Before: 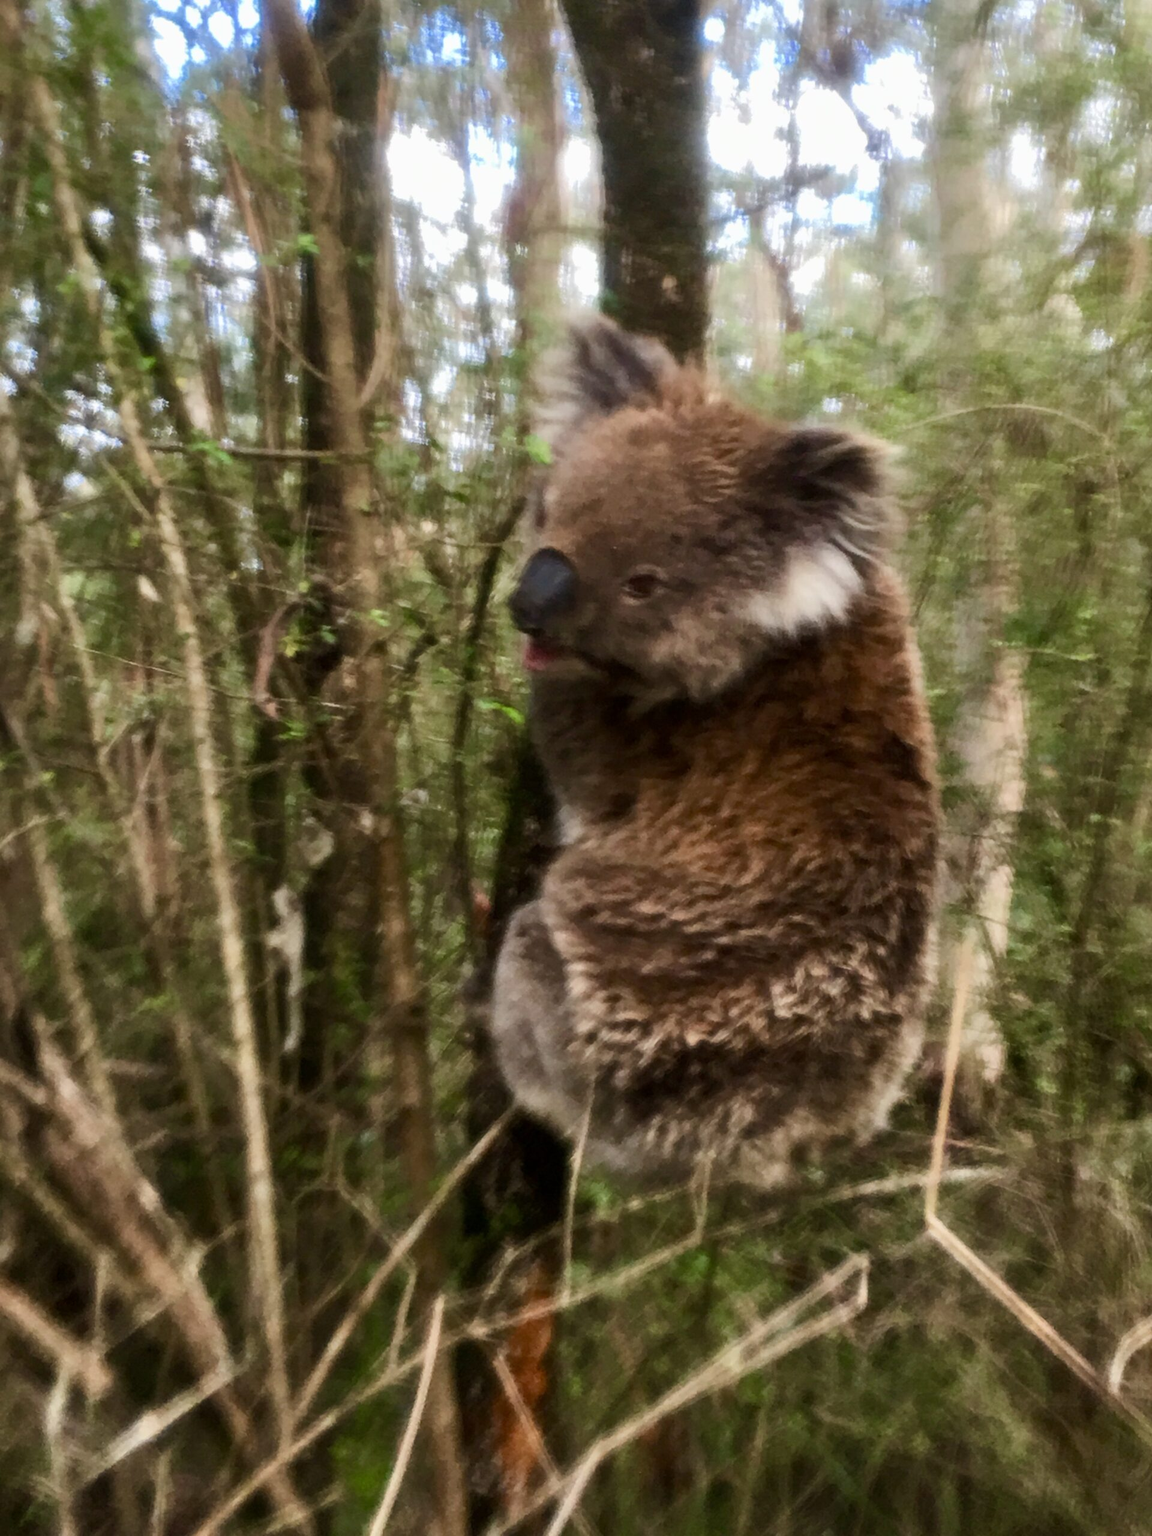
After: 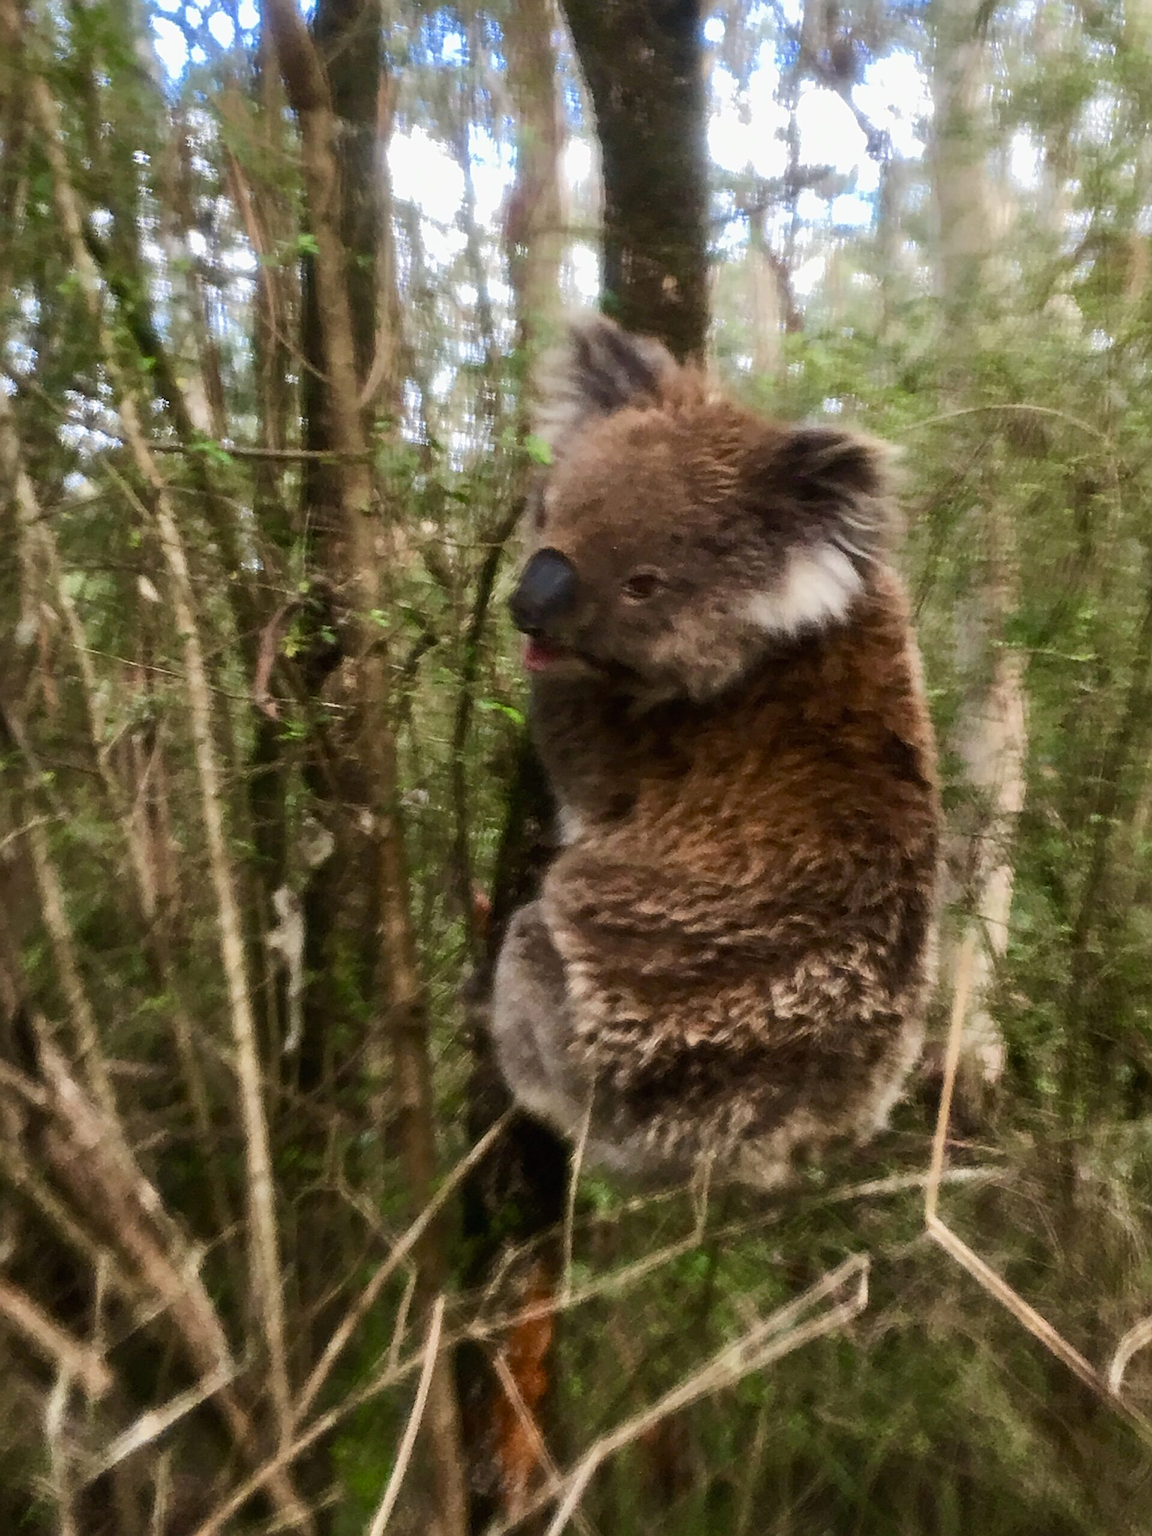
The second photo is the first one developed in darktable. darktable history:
sharpen: amount 0.901
rgb levels: preserve colors max RGB
contrast brightness saturation: contrast -0.02, brightness -0.01, saturation 0.03
